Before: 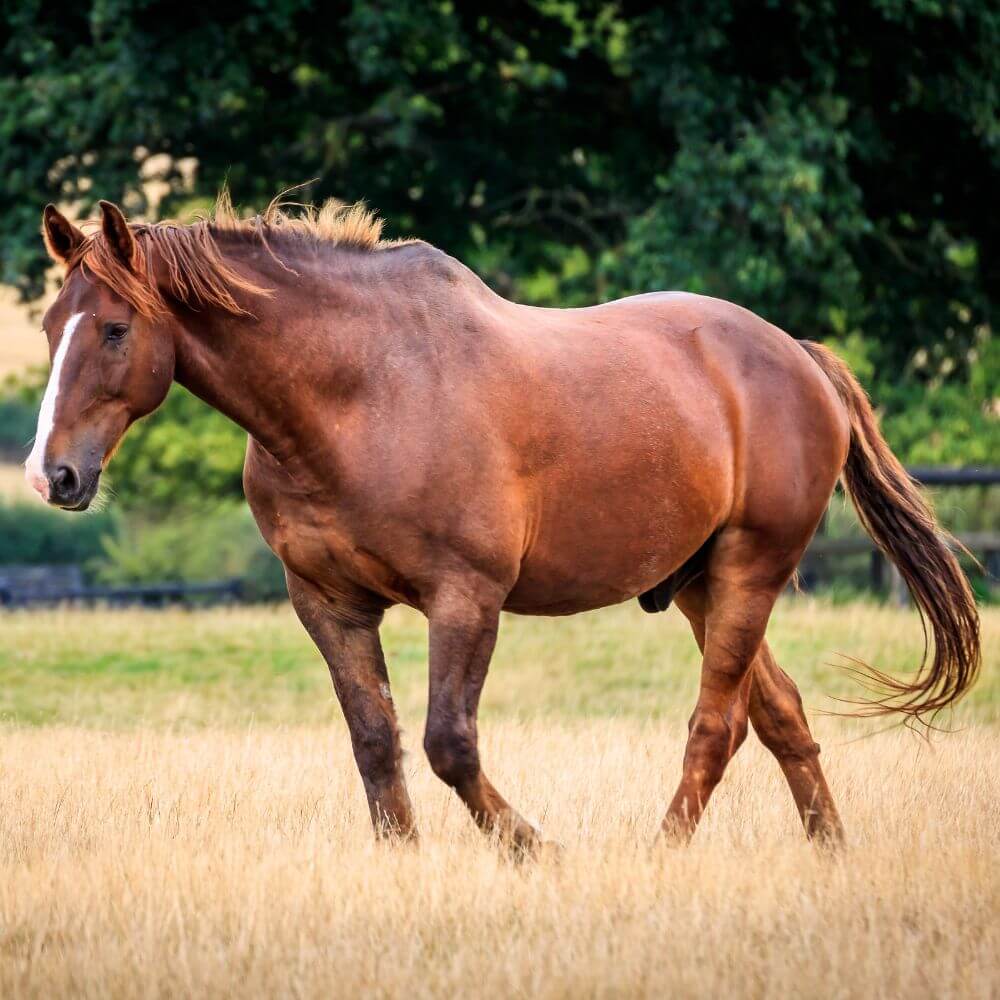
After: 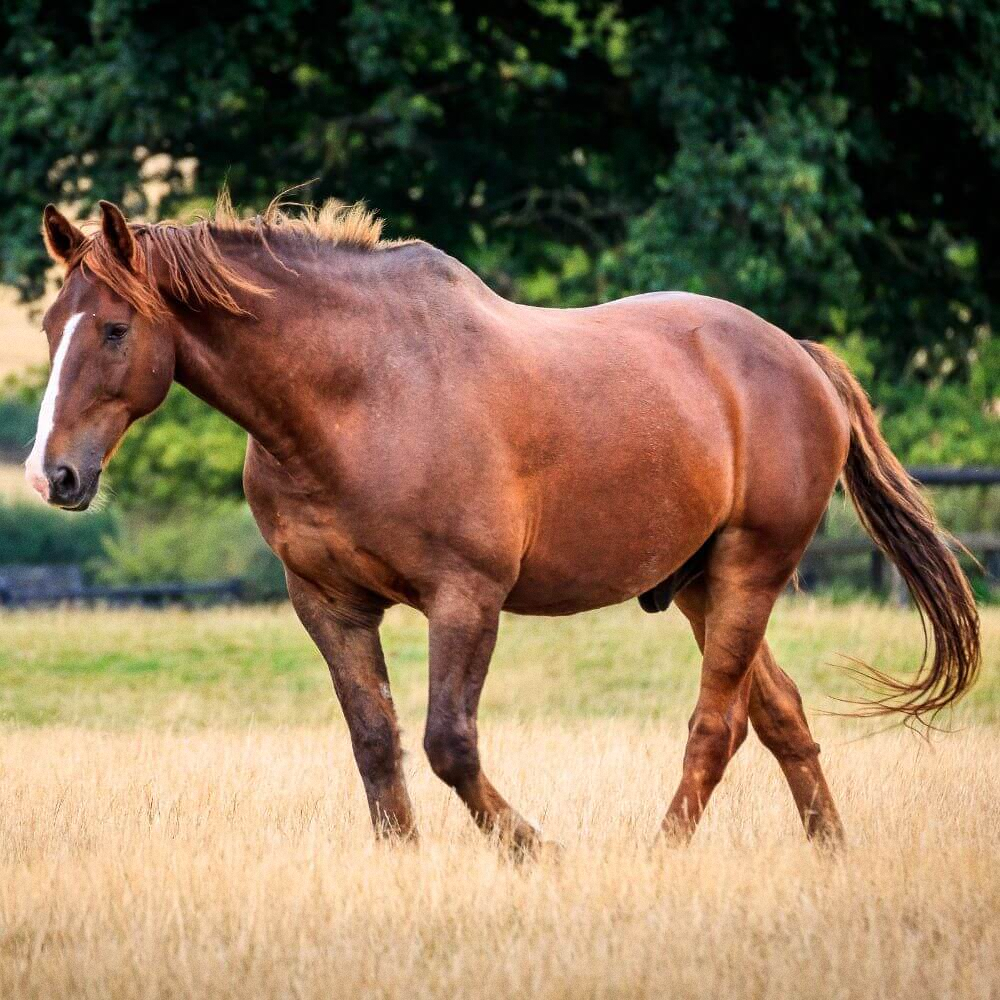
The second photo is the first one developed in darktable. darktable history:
grain: on, module defaults
